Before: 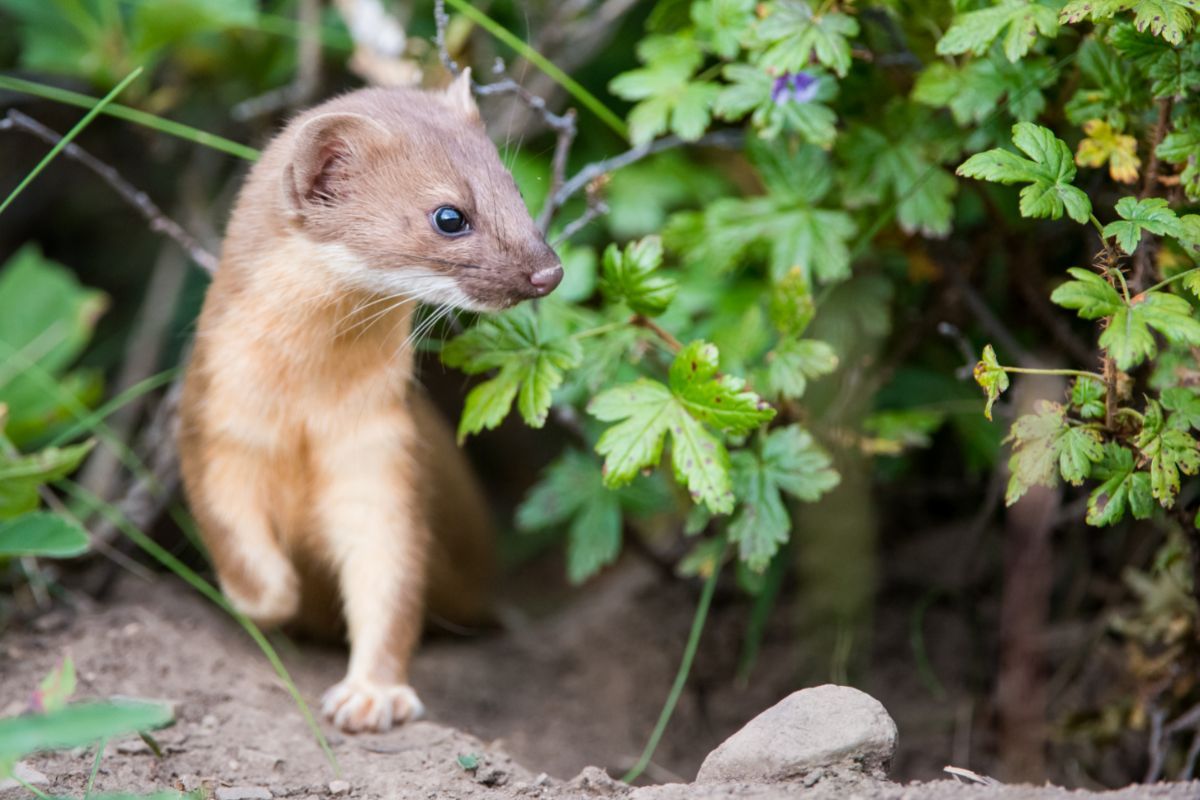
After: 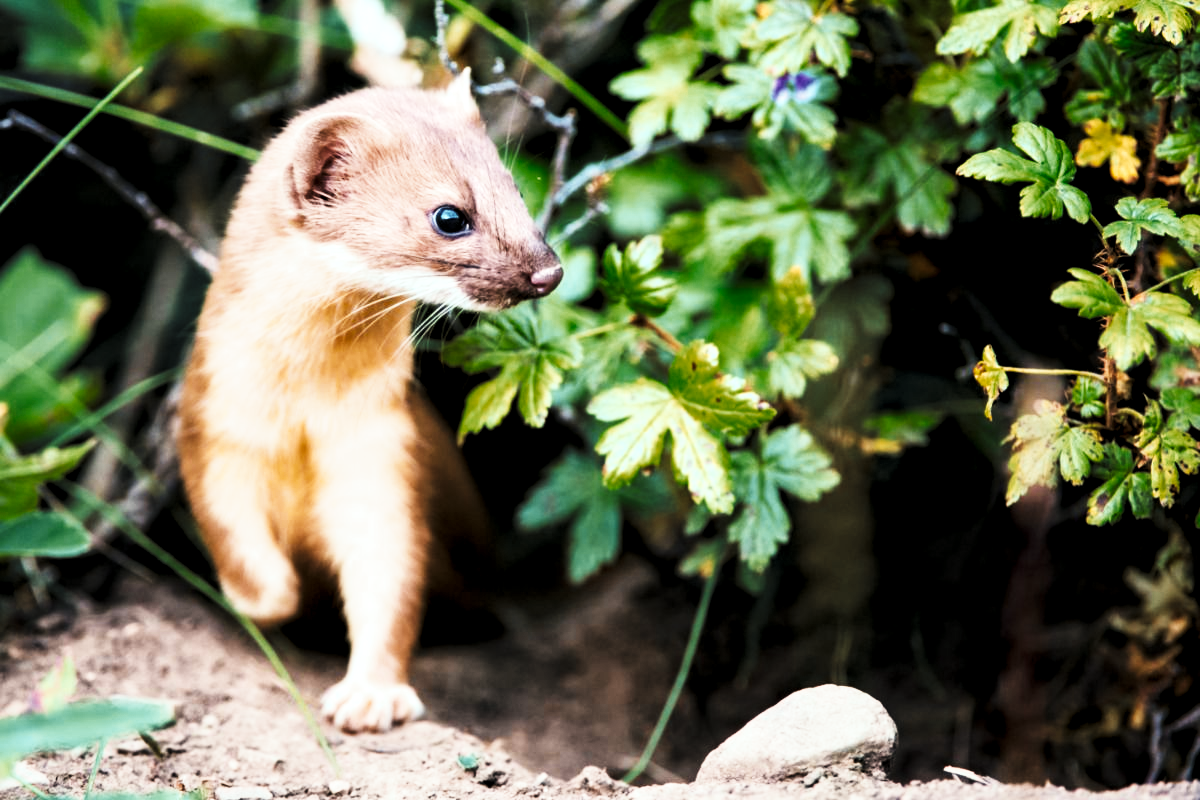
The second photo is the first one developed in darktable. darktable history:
tone curve: curves: ch0 [(0, 0) (0.003, 0.003) (0.011, 0.011) (0.025, 0.025) (0.044, 0.044) (0.069, 0.069) (0.1, 0.1) (0.136, 0.136) (0.177, 0.177) (0.224, 0.224) (0.277, 0.277) (0.335, 0.335) (0.399, 0.399) (0.468, 0.468) (0.543, 0.542) (0.623, 0.623) (0.709, 0.709) (0.801, 0.8) (0.898, 0.897) (1, 1)], preserve colors none
color look up table: target L [96.54, 61.38, 70.2, 60.68, 81.01, 88.39, 87.2, 32.16, 48.57, 39.25, 55.22, 31.35, 4.559, 200, 99.32, 84.28, 94.26, 93.07, 84.94, 75.44, 50.82, 38.3, 47.33, 46.1, 25.96, 13.43, 6.918, 94.78, 88.86, 84.17, 86.63, 50.75, 43.07, 57.55, 44.33, 34.32, 40.53, 35.17, 31.34, 24.43, 26.88, 12.44, 2.009, 60.31, 55.21, 74.01, 44.75, 26.55, 2.102], target a [-1.377, -30.27, -36.04, -33.01, -3.29, -23.21, -3.876, -32.68, -44.28, -25.63, -27.55, -0.257, -6.132, 0, -0.045, 3.214, 2.743, 7.769, 7.572, 23.38, 56.32, 42.65, 30.08, 24.64, 44.53, 4.822, 9.271, 0.329, 14.7, -16.08, -0.57, 72.39, 70.55, 46.89, 47.73, -10.21, 3.845, 62.94, 54.14, 36.76, 50.55, 35.94, -1.876, -29.98, -26.55, -35.34, -18.8, -12.21, -1.629], target b [21.58, -22.51, 68.29, -17.43, 78.93, -2.738, 54.49, 20.42, 50.09, -8.224, 14.32, 39.07, 1.227, 0, 1.561, 81.65, 17.41, 1.267, 81.27, 67.18, 17.43, 49.28, 55.52, 29.96, 36.29, 2.603, 10.1, -5.203, -11.2, -18.43, 3.584, -47.38, -27.22, -7.367, -53.65, -30.44, -30.16, -61.48, 0.18, -54.72, -20.31, -55.64, -2.955, -22.46, -22.89, -24.11, -26.2, -20, -0.583], num patches 49
